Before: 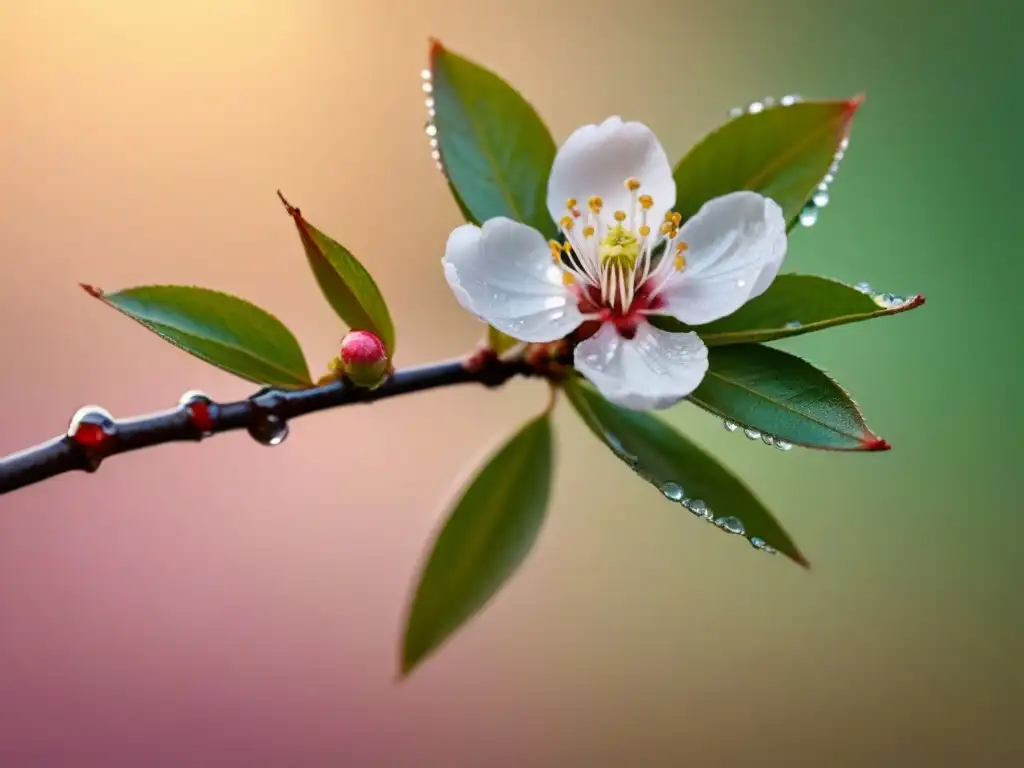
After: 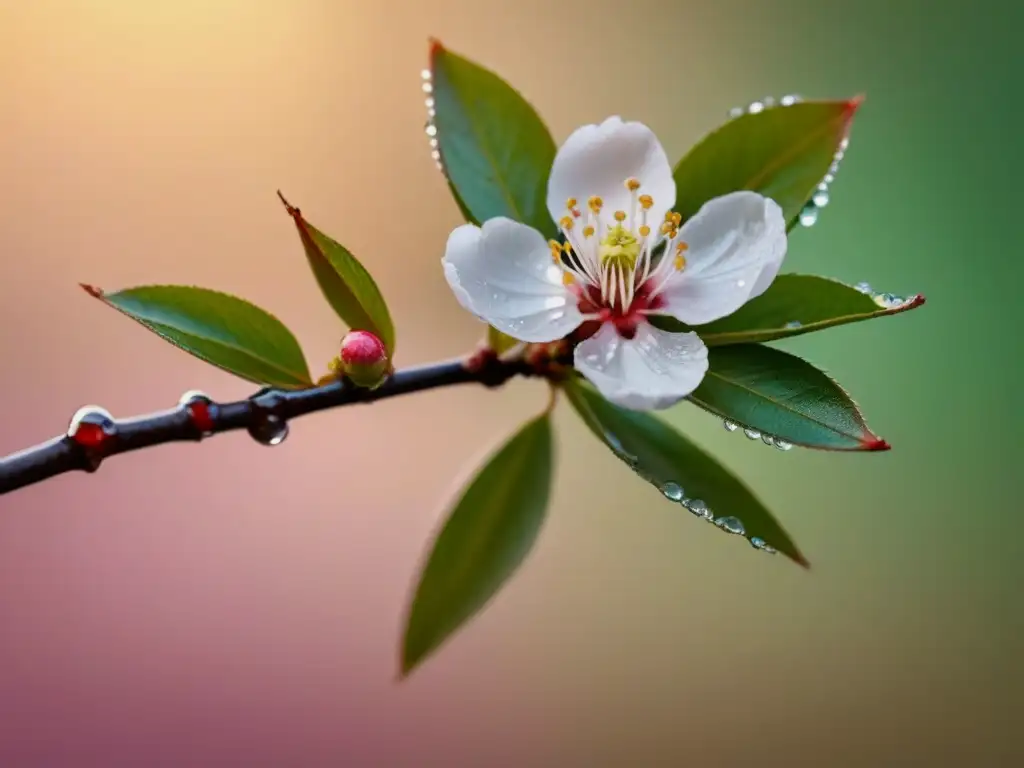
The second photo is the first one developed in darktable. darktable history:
exposure: exposure -0.156 EV, compensate exposure bias true, compensate highlight preservation false
